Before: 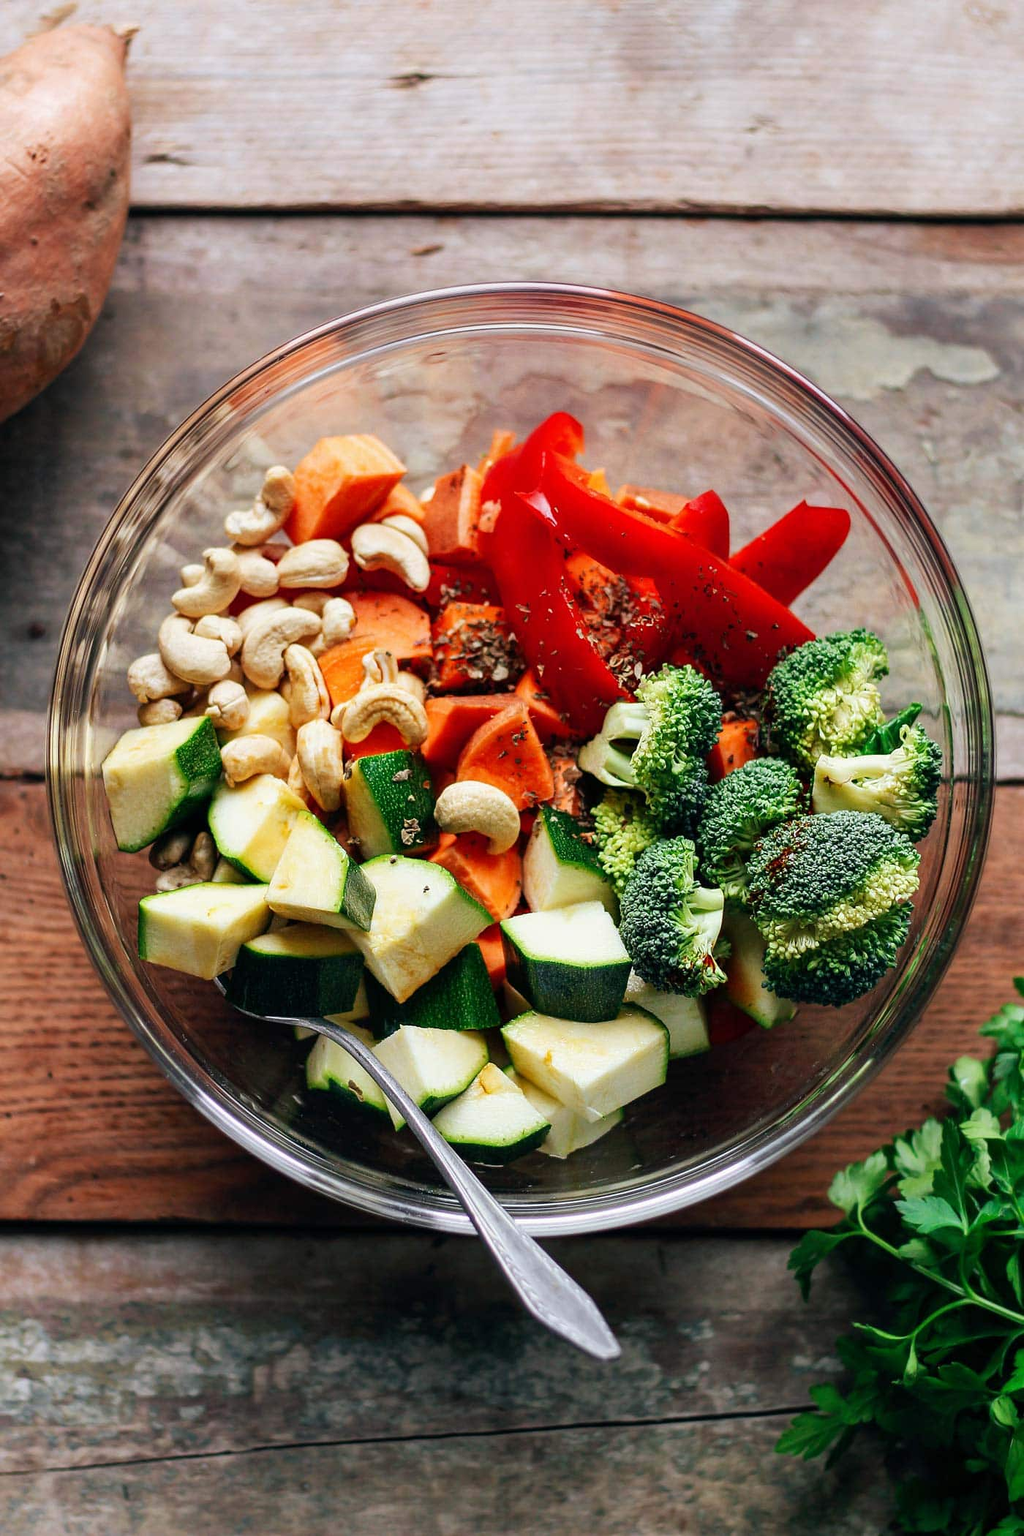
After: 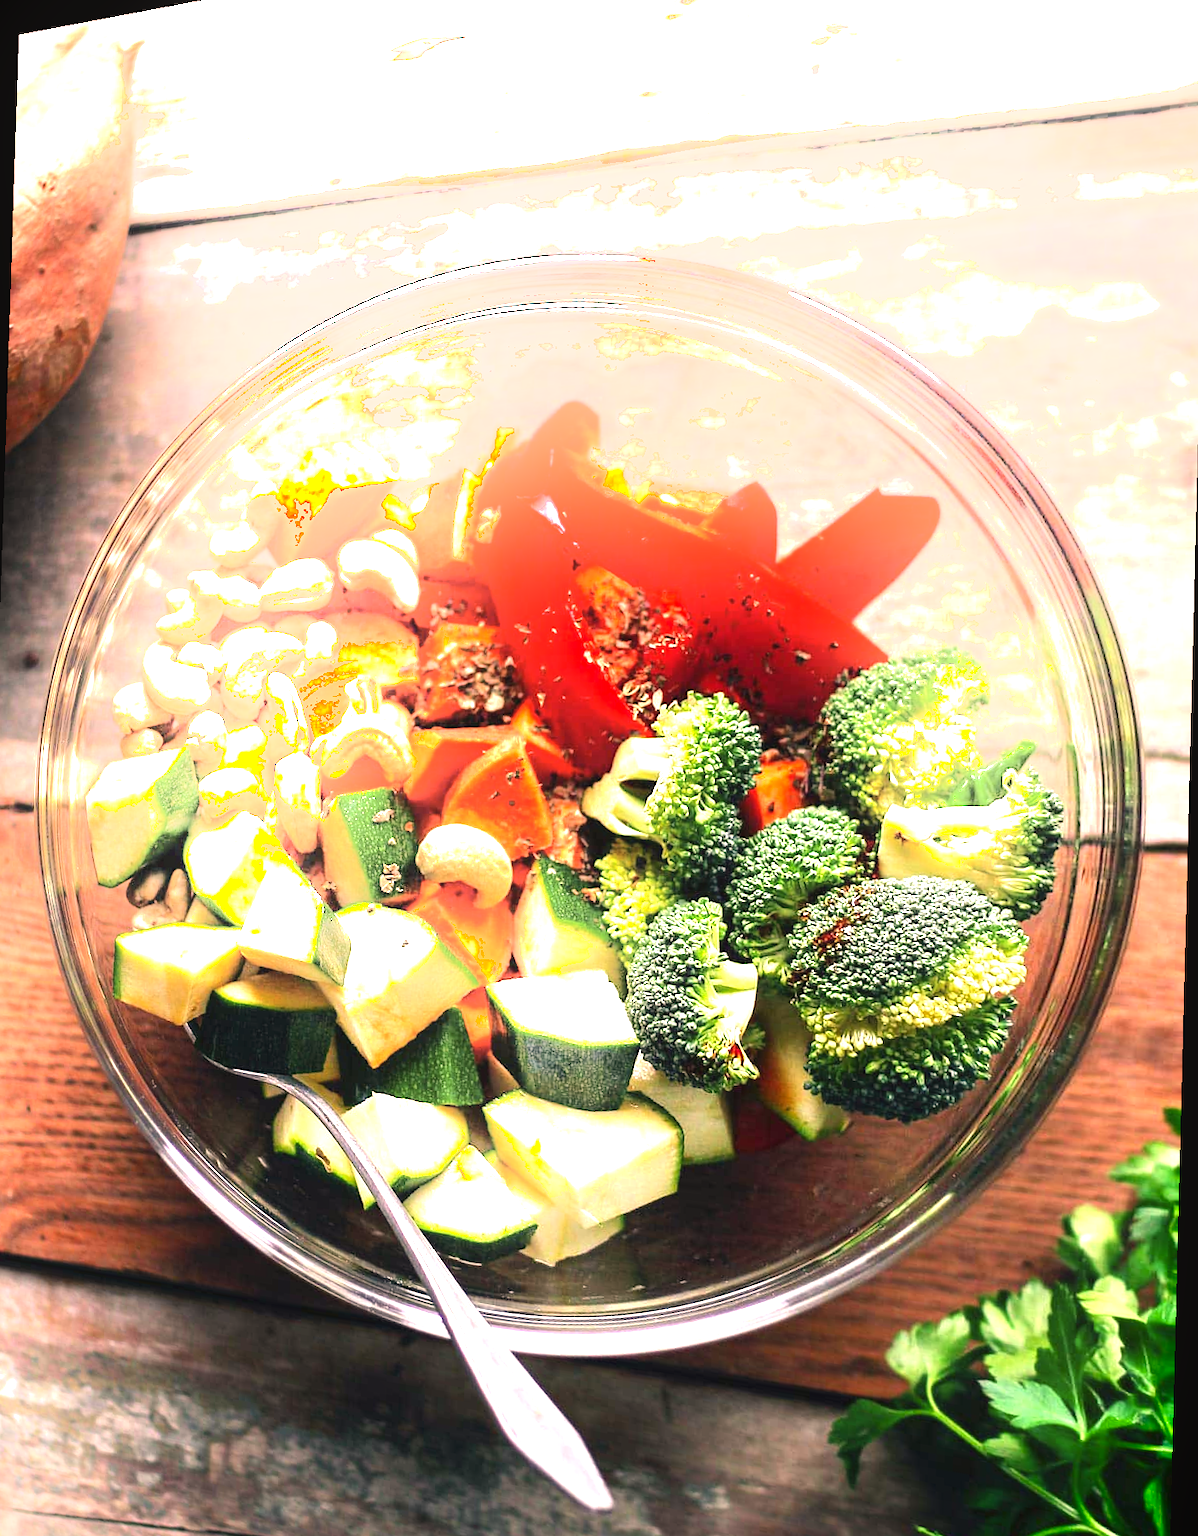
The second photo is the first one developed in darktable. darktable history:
shadows and highlights: shadows -54.3, highlights 86.09, soften with gaussian
rotate and perspective: rotation 1.69°, lens shift (vertical) -0.023, lens shift (horizontal) -0.291, crop left 0.025, crop right 0.988, crop top 0.092, crop bottom 0.842
color correction: highlights a* 11.96, highlights b* 11.58
exposure: black level correction -0.002, exposure 1.35 EV, compensate highlight preservation false
